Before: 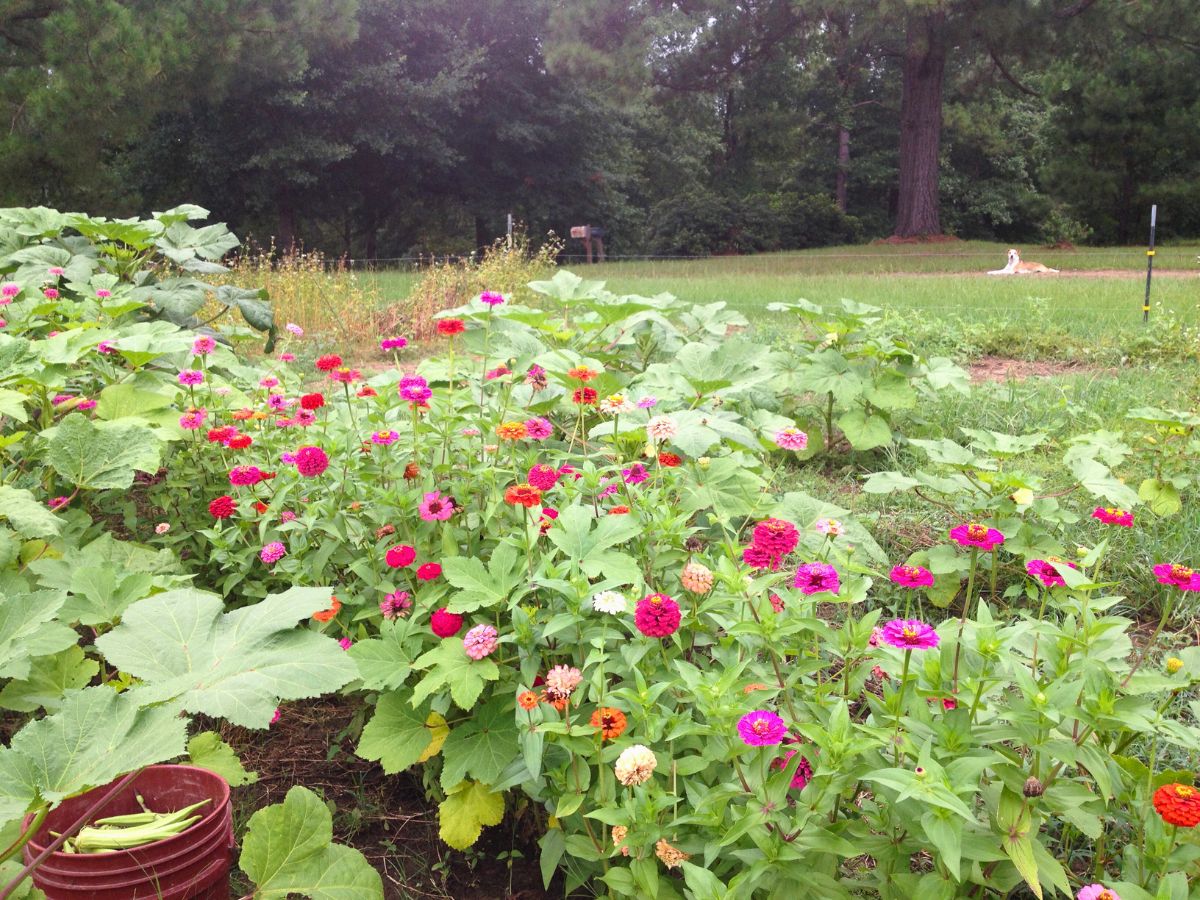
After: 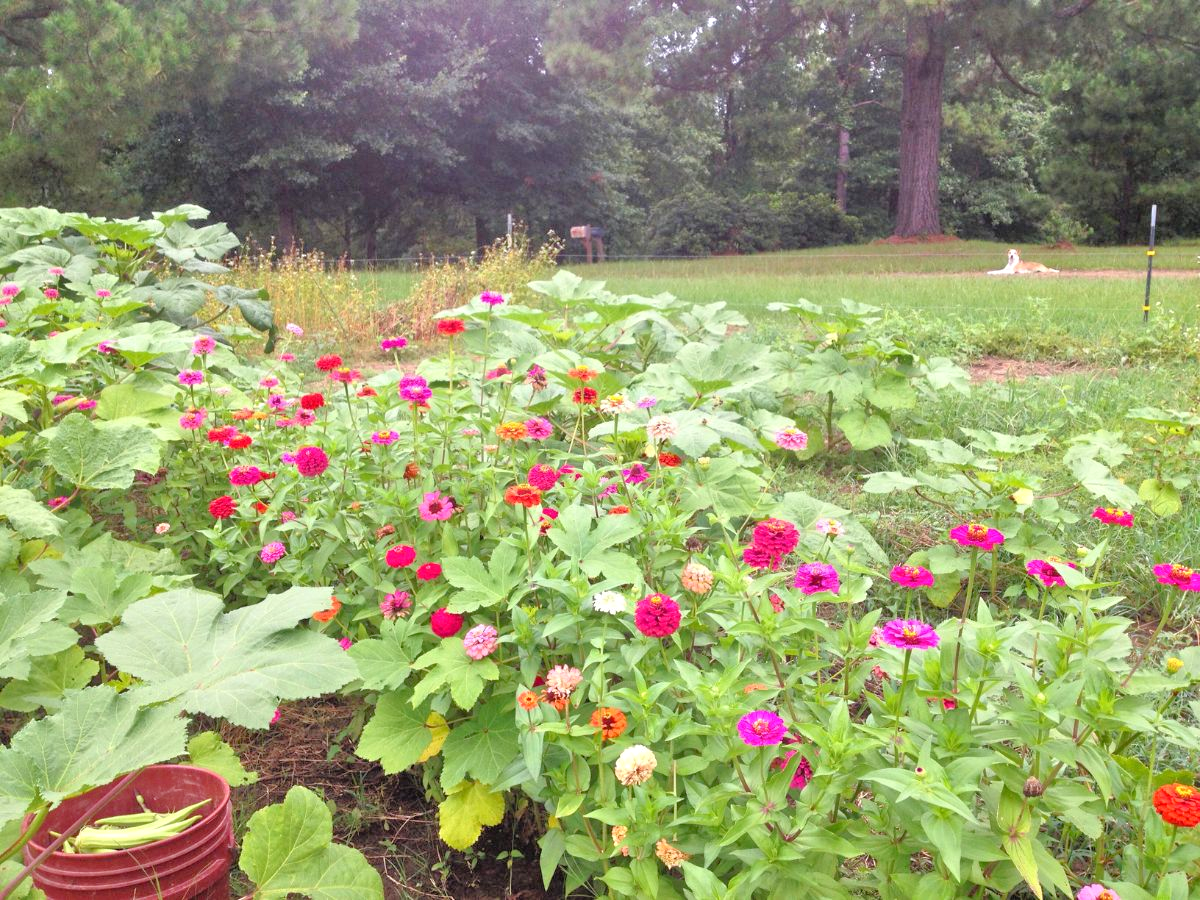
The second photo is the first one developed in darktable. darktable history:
tone equalizer: -7 EV 0.14 EV, -6 EV 0.618 EV, -5 EV 1.16 EV, -4 EV 1.33 EV, -3 EV 1.13 EV, -2 EV 0.6 EV, -1 EV 0.164 EV, mask exposure compensation -0.499 EV
